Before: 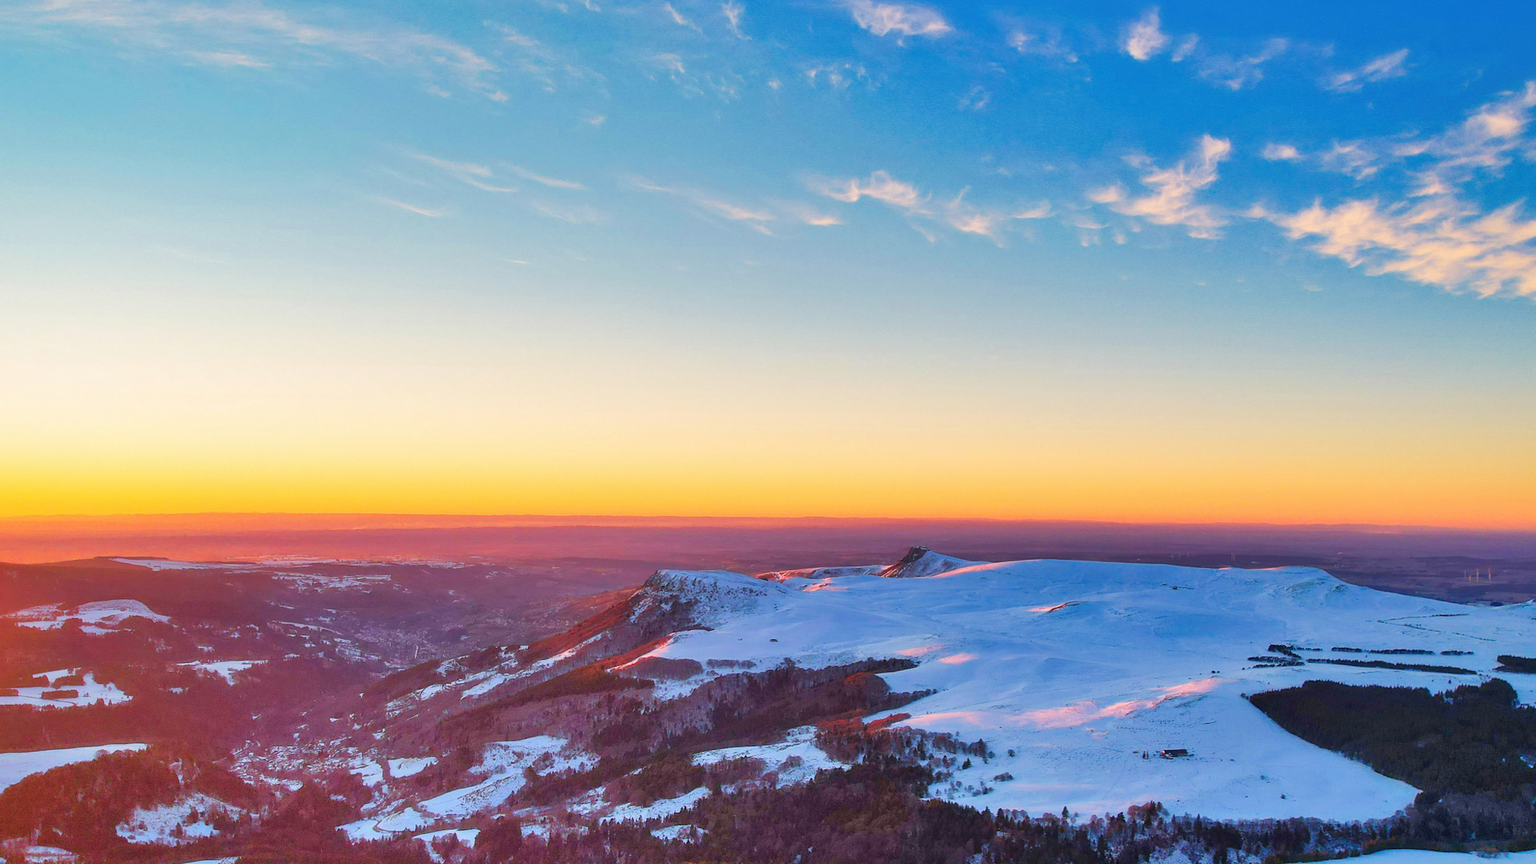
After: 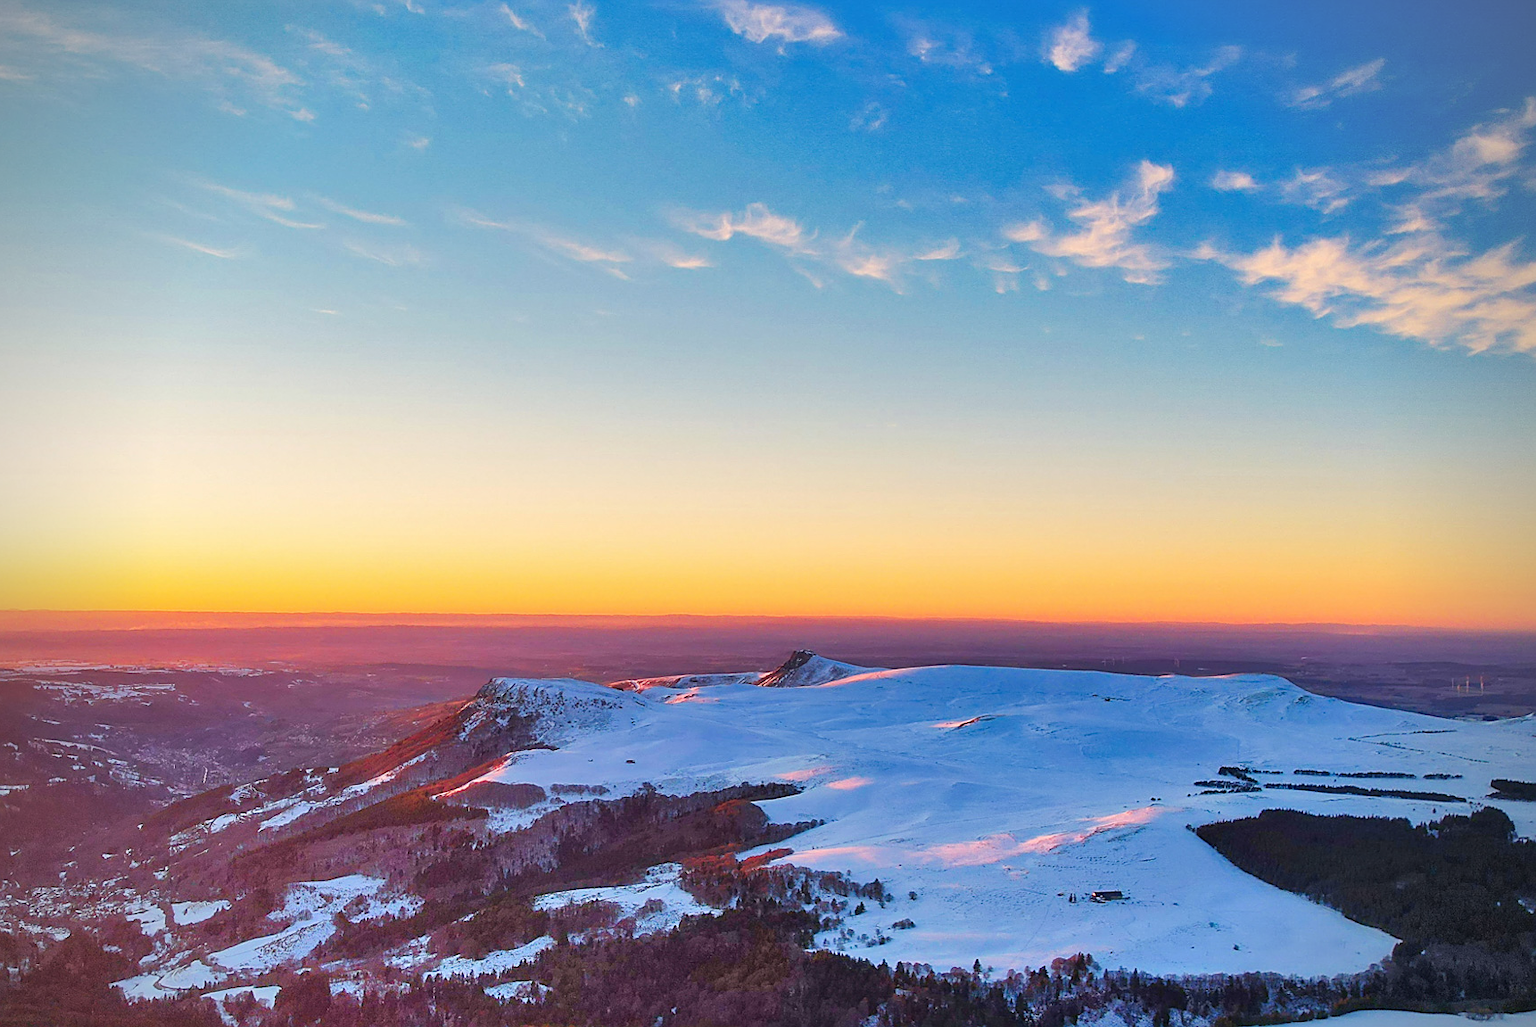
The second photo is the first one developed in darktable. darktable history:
sharpen: on, module defaults
crop: left 15.875%
vignetting: unbound false
